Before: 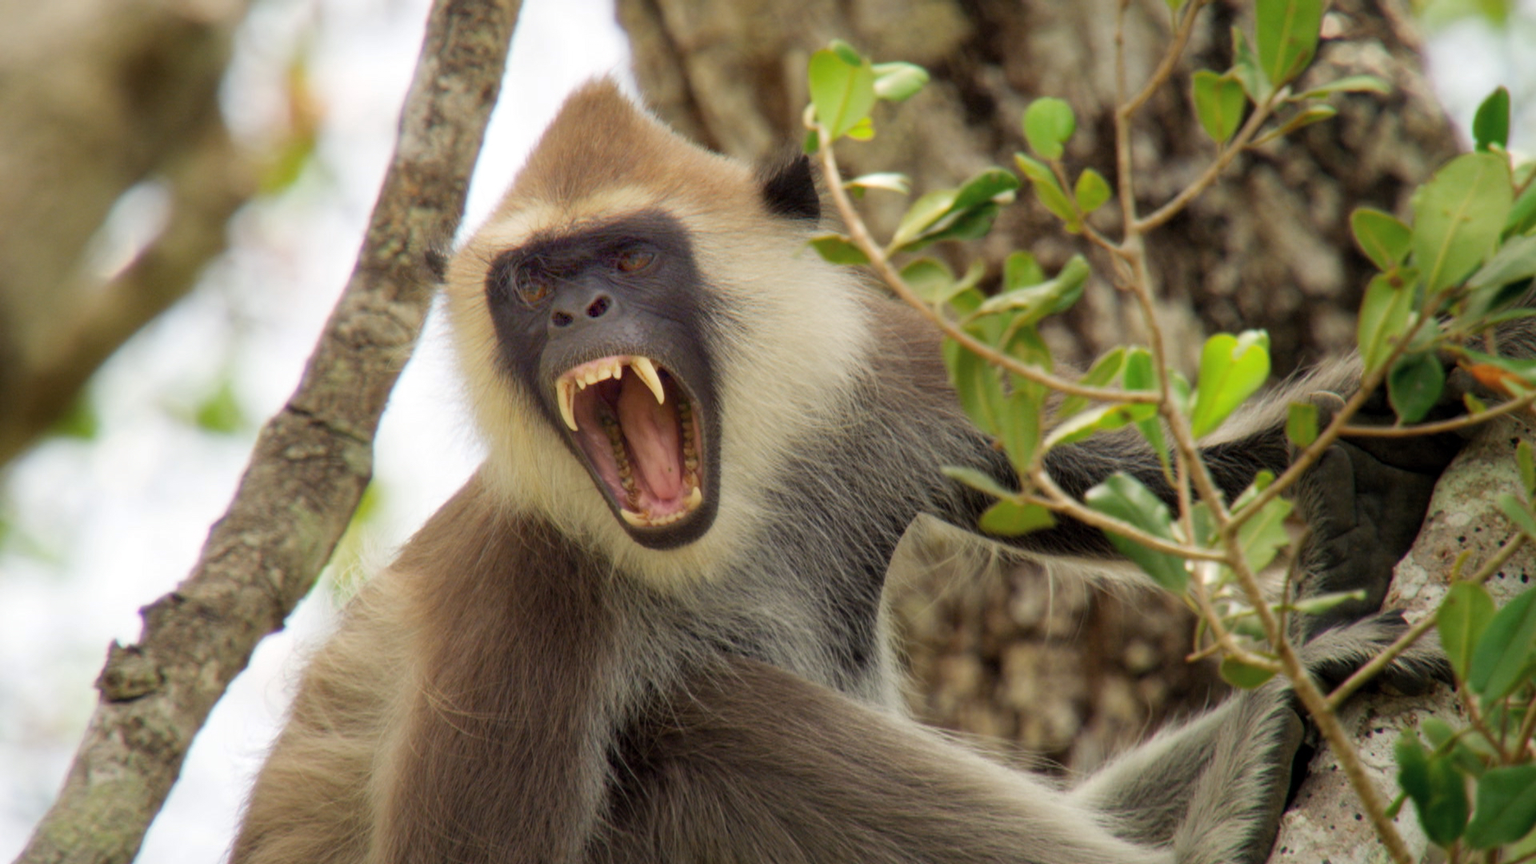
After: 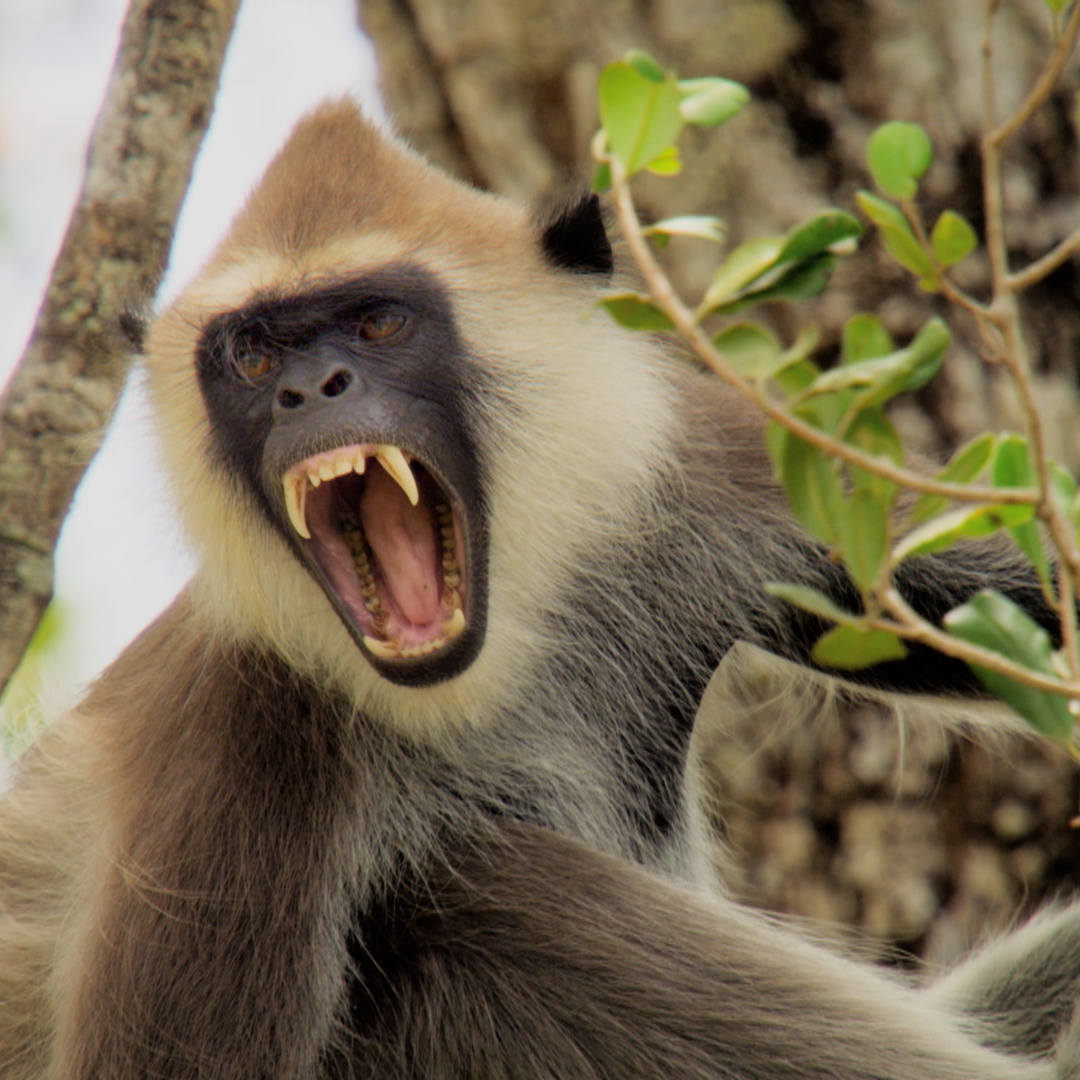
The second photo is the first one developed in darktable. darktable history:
crop: left 21.496%, right 22.254%
filmic rgb: threshold 3 EV, hardness 4.17, latitude 50%, contrast 1.1, preserve chrominance max RGB, color science v6 (2022), contrast in shadows safe, contrast in highlights safe, enable highlight reconstruction true
